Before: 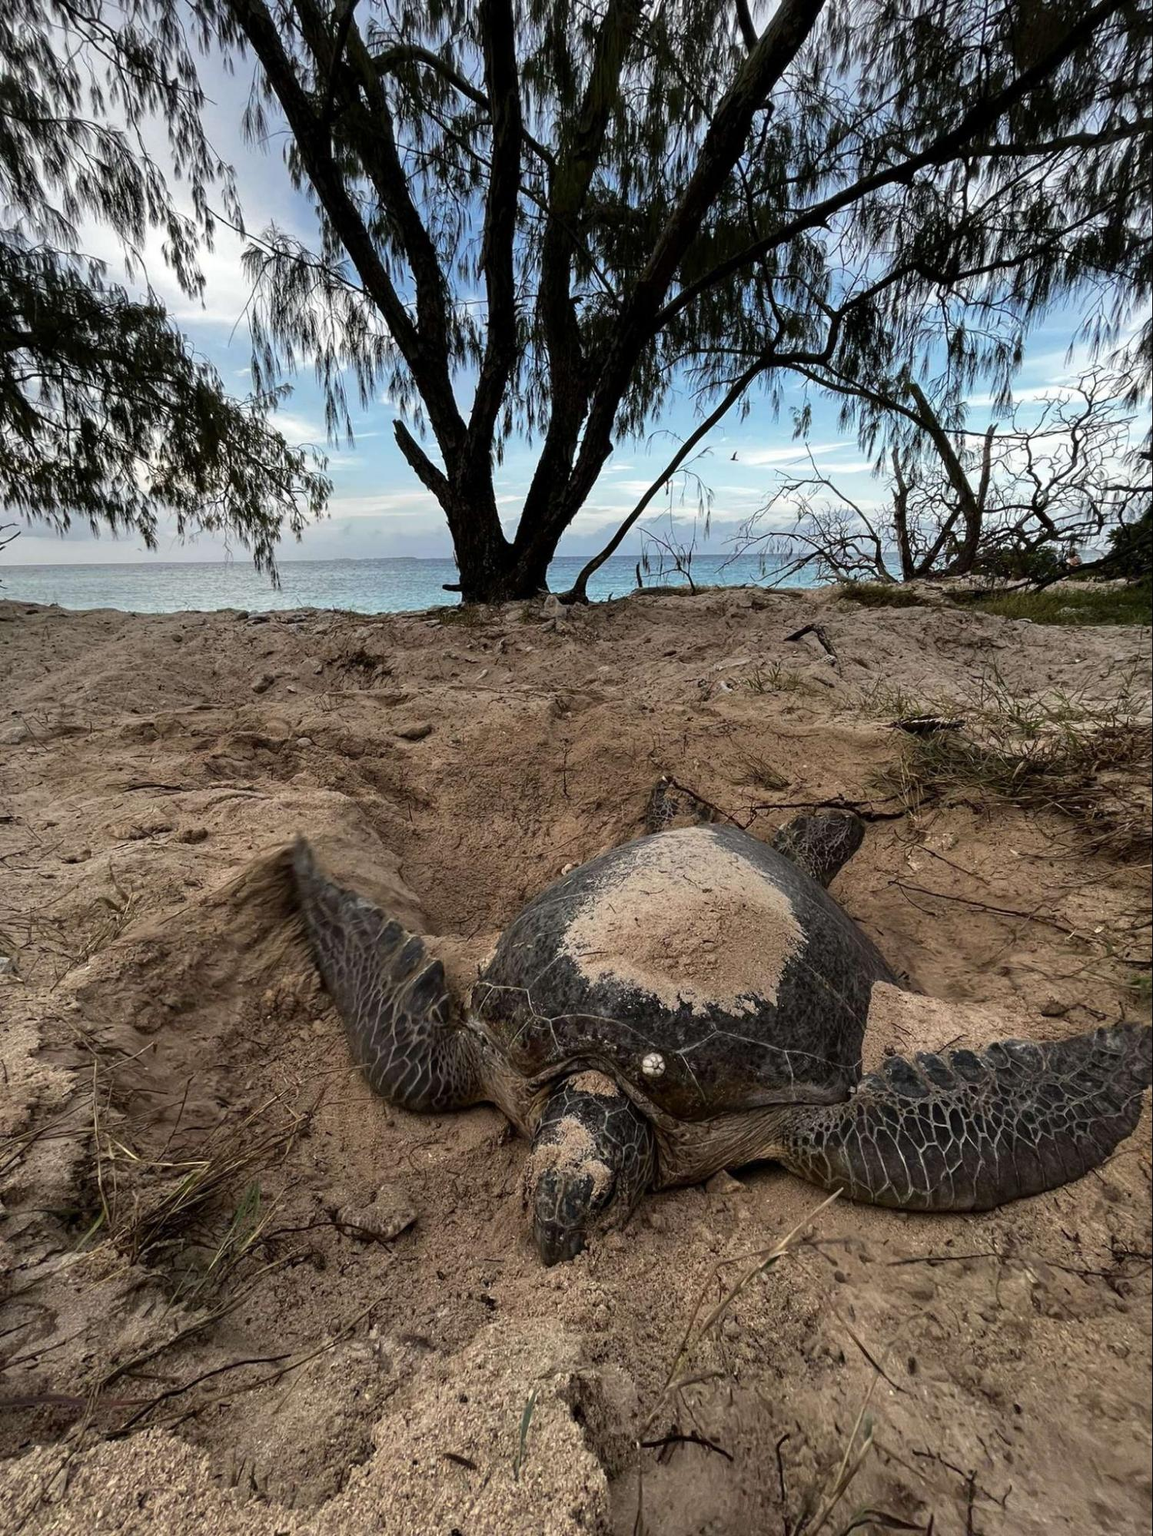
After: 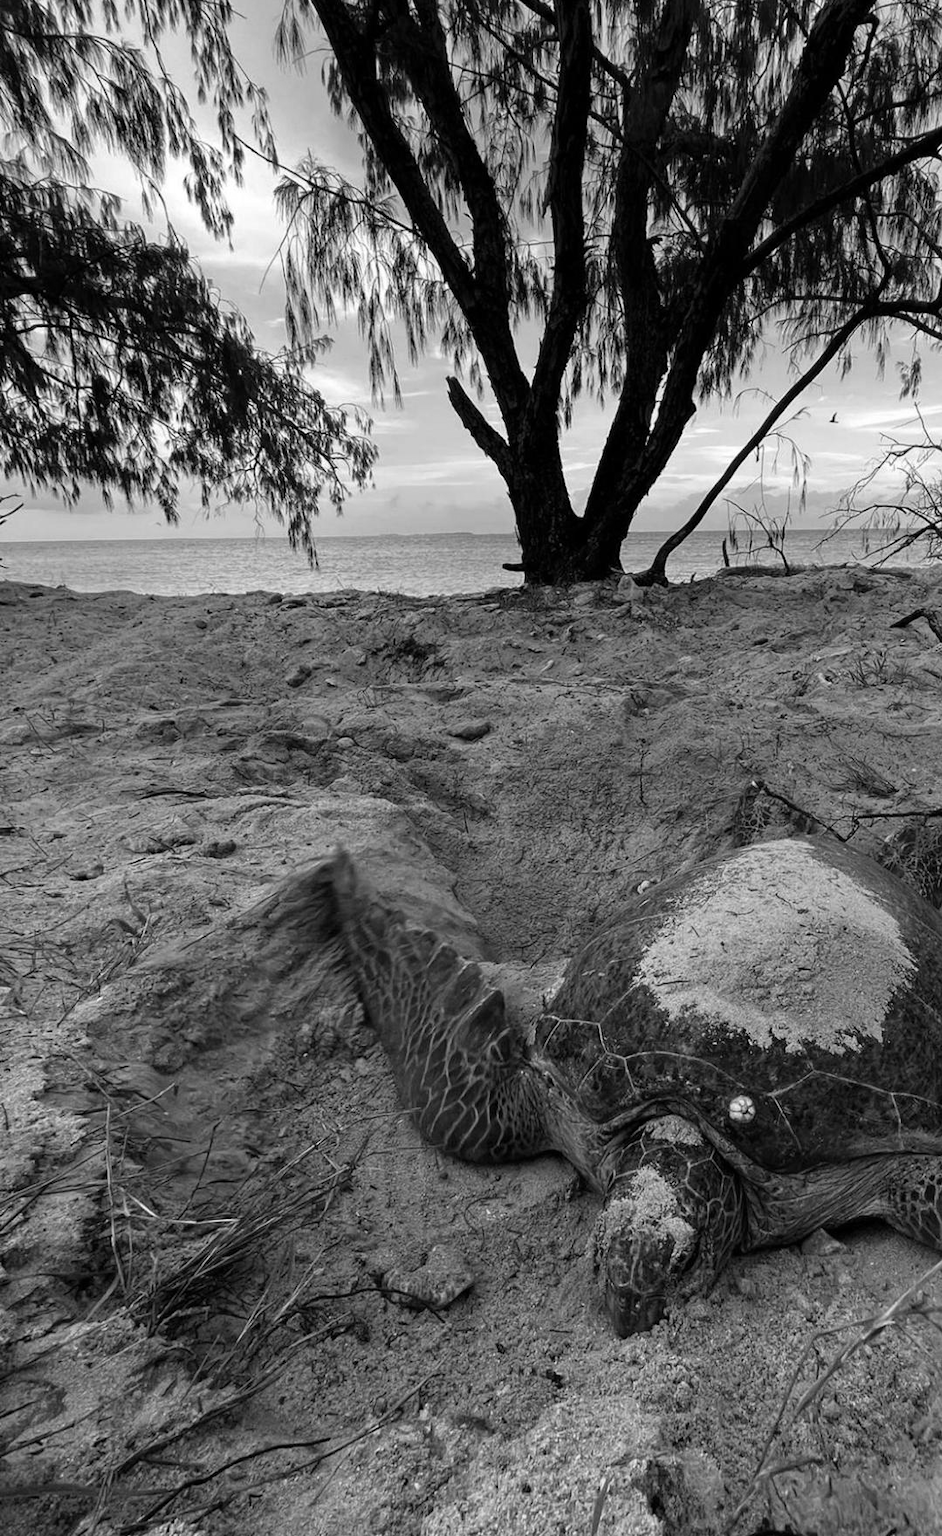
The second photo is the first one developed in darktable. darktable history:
monochrome: on, module defaults
crop: top 5.803%, right 27.864%, bottom 5.804%
